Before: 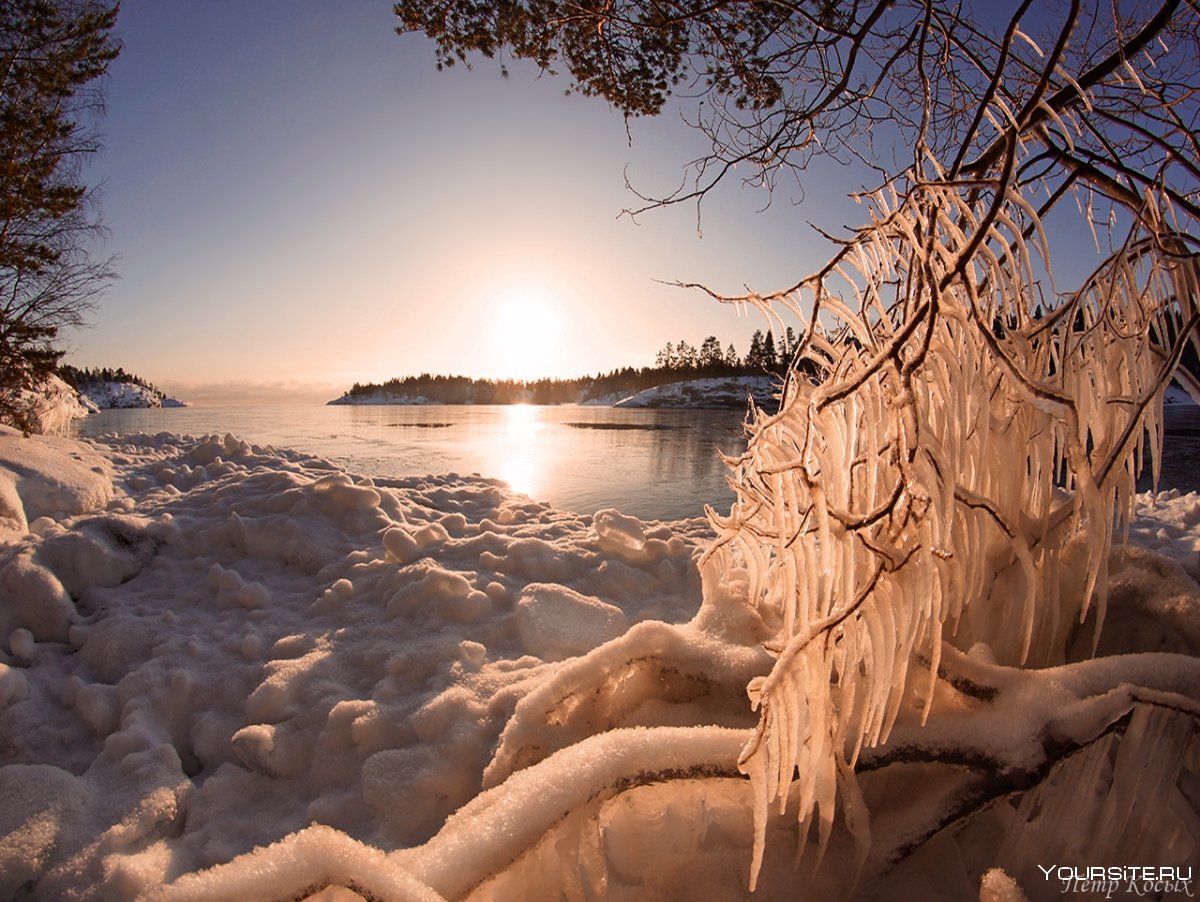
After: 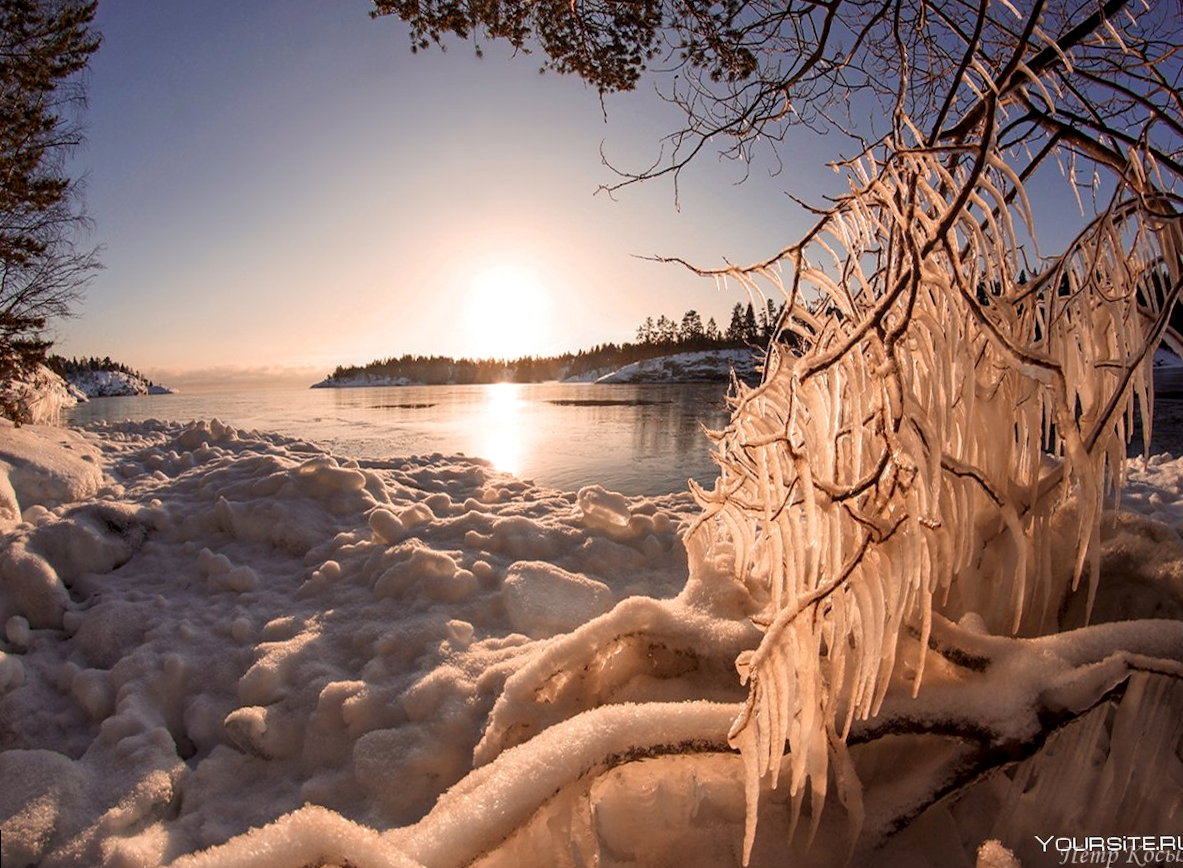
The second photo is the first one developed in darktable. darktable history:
rotate and perspective: rotation -1.32°, lens shift (horizontal) -0.031, crop left 0.015, crop right 0.985, crop top 0.047, crop bottom 0.982
local contrast: on, module defaults
